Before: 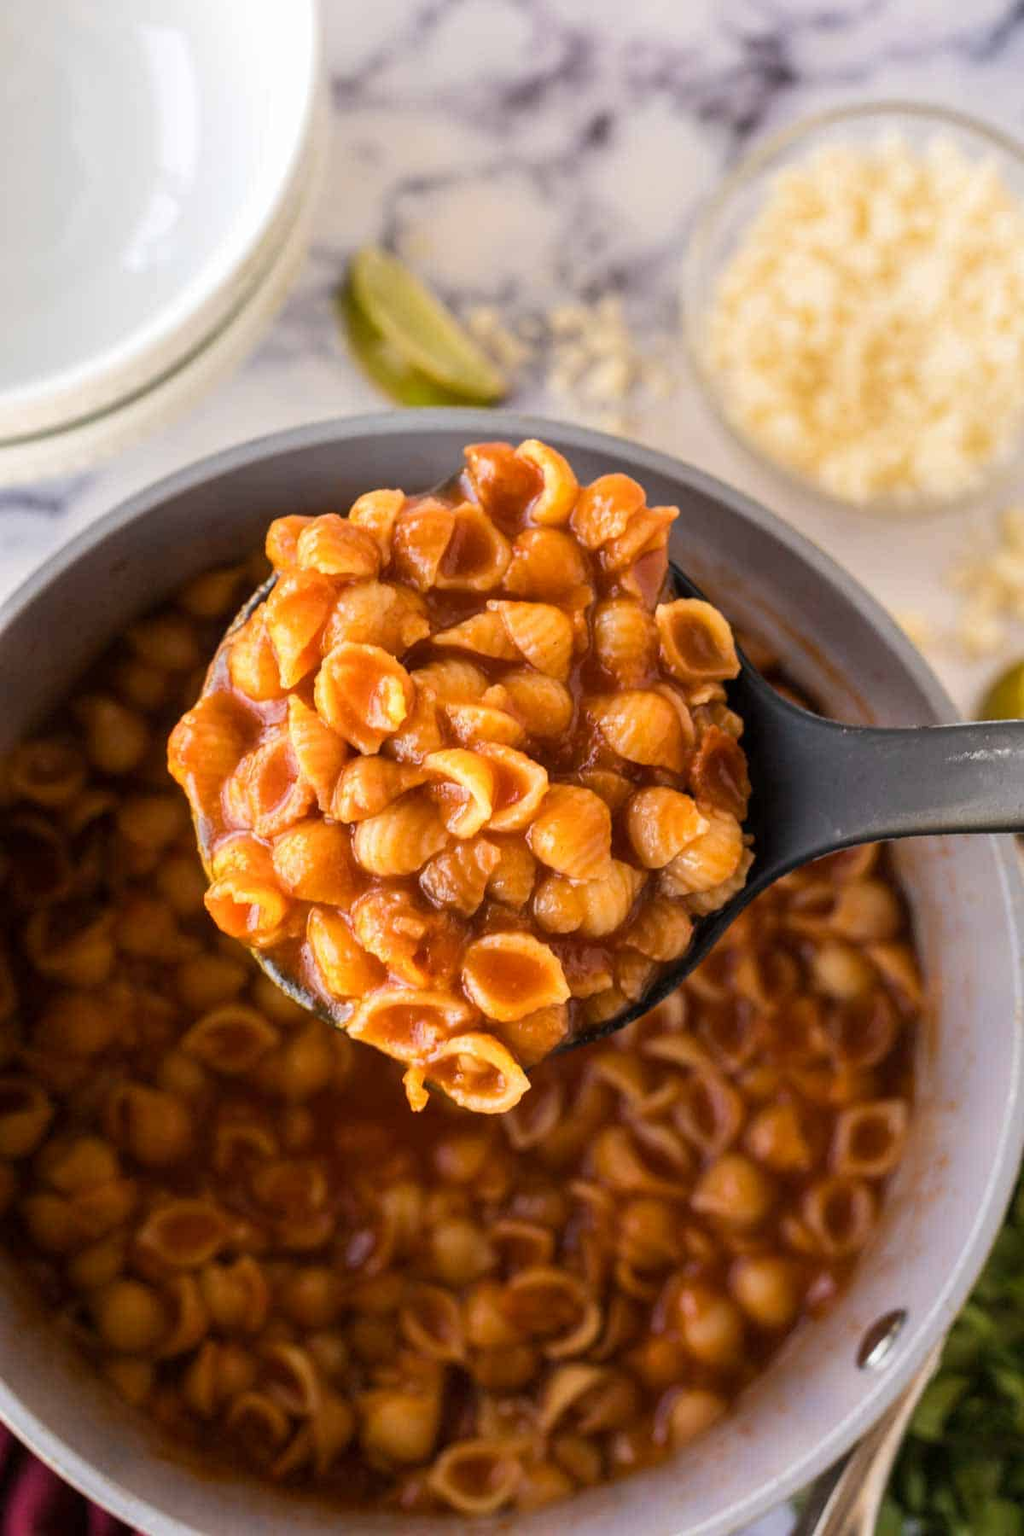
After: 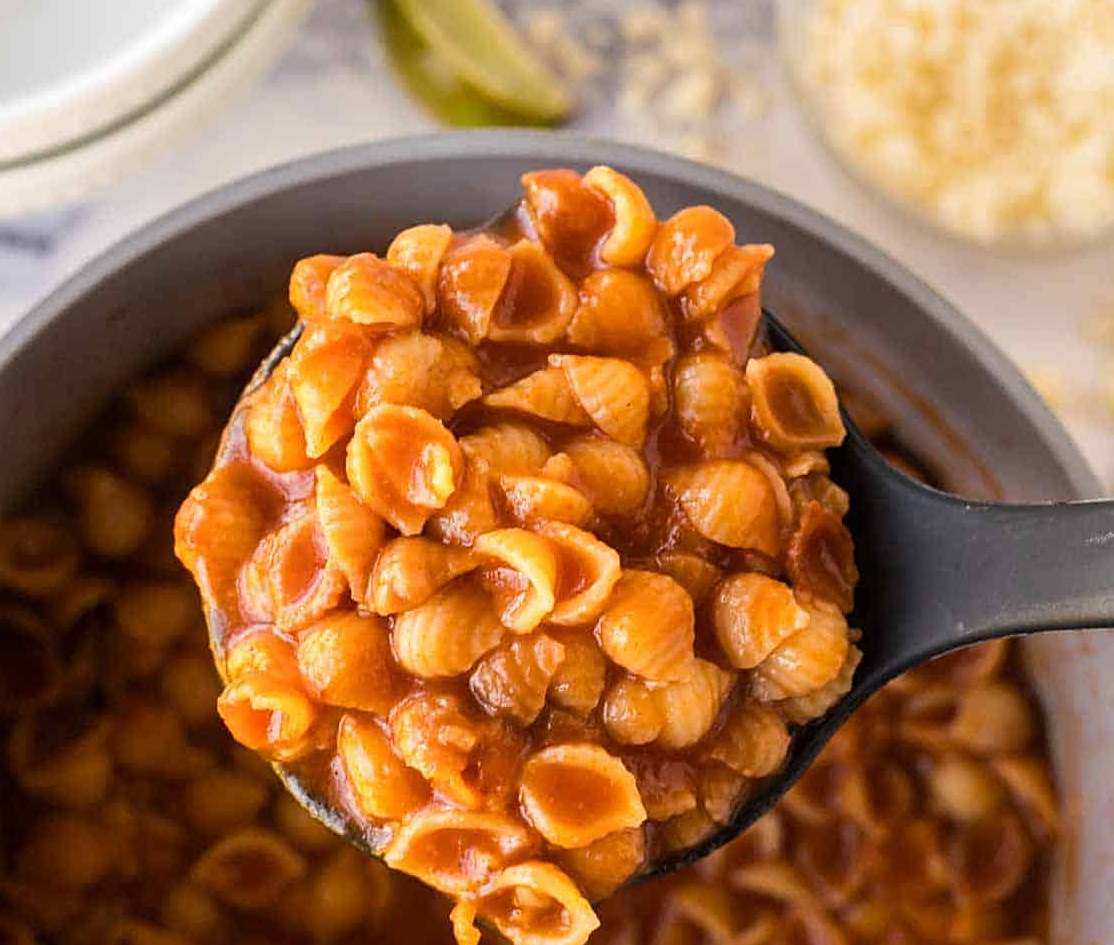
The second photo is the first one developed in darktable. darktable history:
crop: left 1.843%, top 19.429%, right 5.266%, bottom 28.04%
sharpen: on, module defaults
